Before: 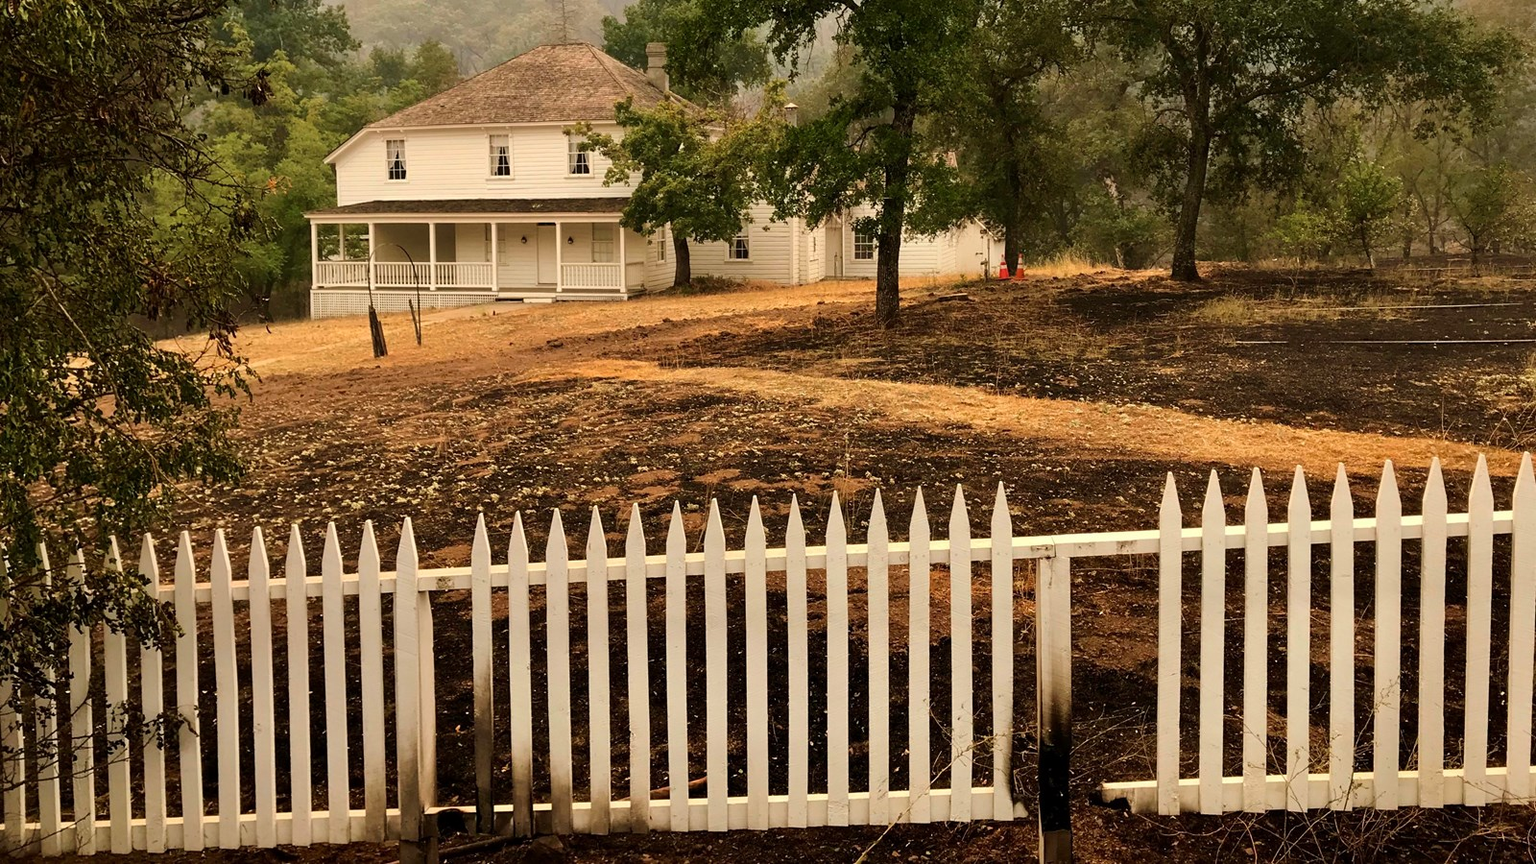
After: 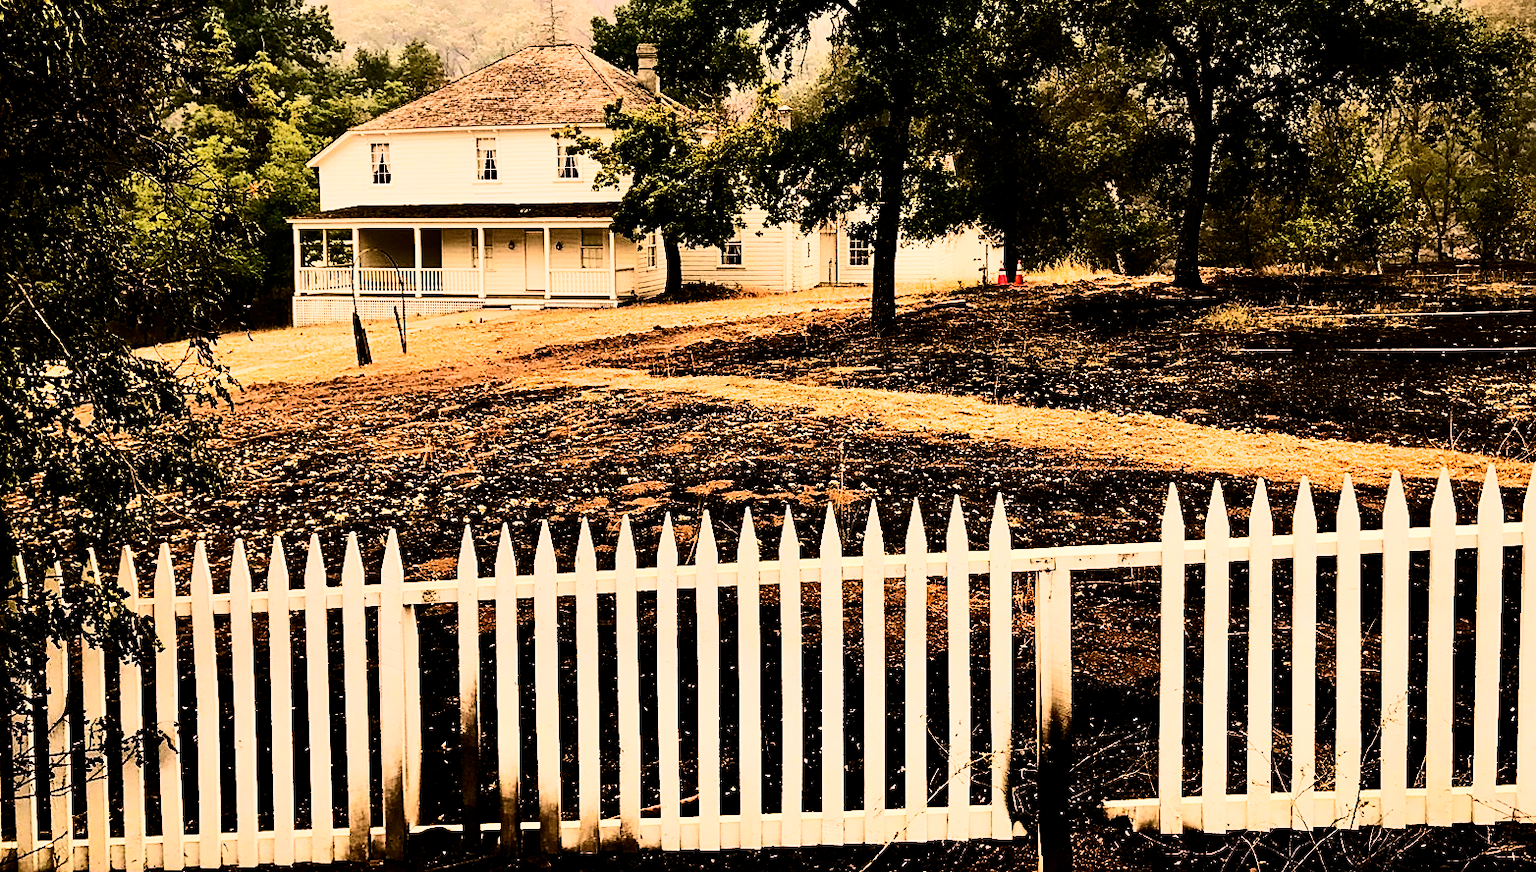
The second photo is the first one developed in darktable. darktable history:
crop and rotate: left 1.567%, right 0.649%, bottom 1.333%
tone equalizer: -8 EV -0.712 EV, -7 EV -0.689 EV, -6 EV -0.624 EV, -5 EV -0.386 EV, -3 EV 0.387 EV, -2 EV 0.6 EV, -1 EV 0.679 EV, +0 EV 0.761 EV, edges refinement/feathering 500, mask exposure compensation -1.57 EV, preserve details no
filmic rgb: black relative exposure -5.14 EV, white relative exposure 3.98 EV, hardness 2.89, contrast 1.298, highlights saturation mix -29.35%
color correction: highlights a* 8.03, highlights b* 3.86
sharpen: on, module defaults
contrast brightness saturation: contrast 0.396, brightness 0.051, saturation 0.247
shadows and highlights: radius 263.87, soften with gaussian
